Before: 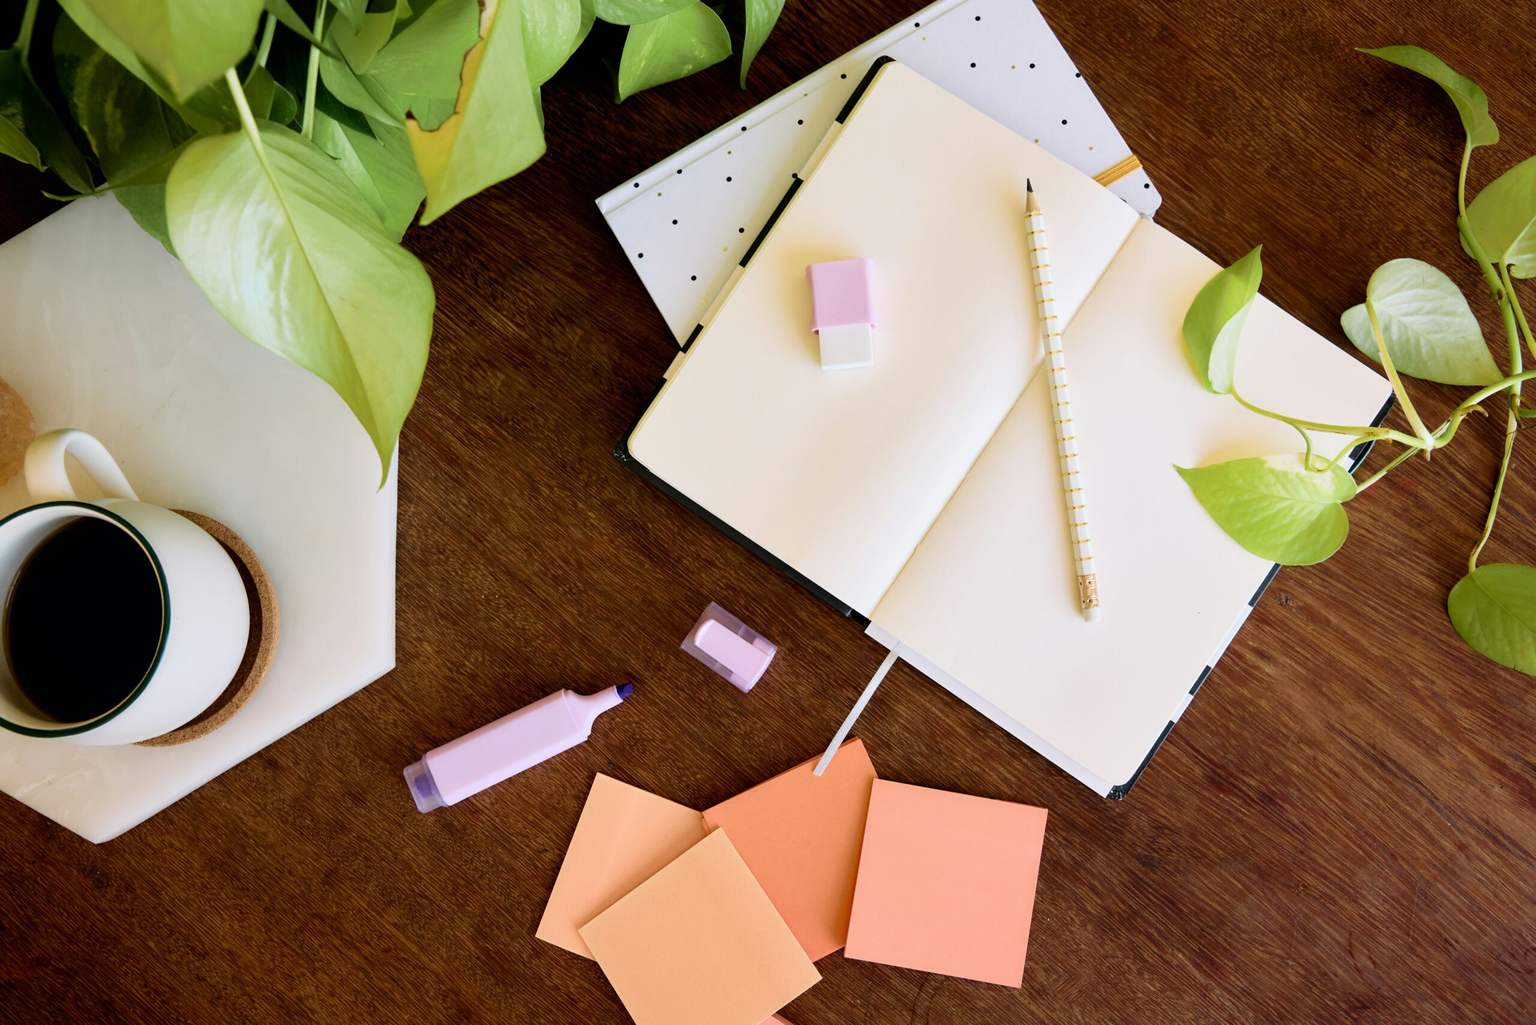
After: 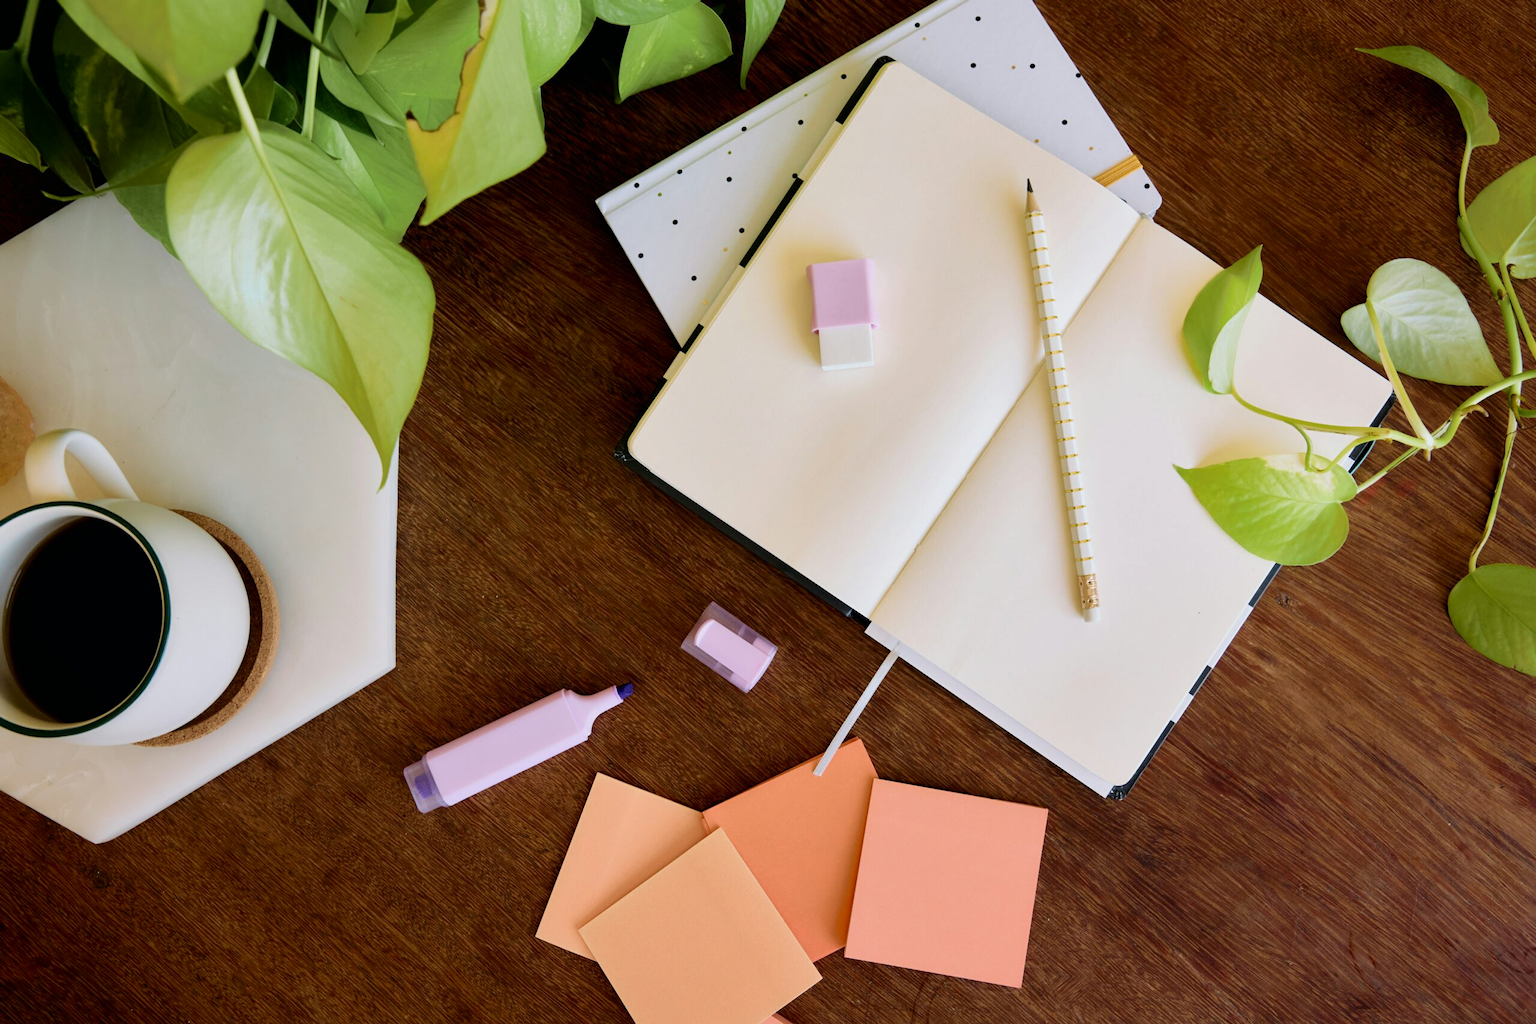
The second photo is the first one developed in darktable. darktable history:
shadows and highlights: shadows -20.64, white point adjustment -1.88, highlights -34.78
